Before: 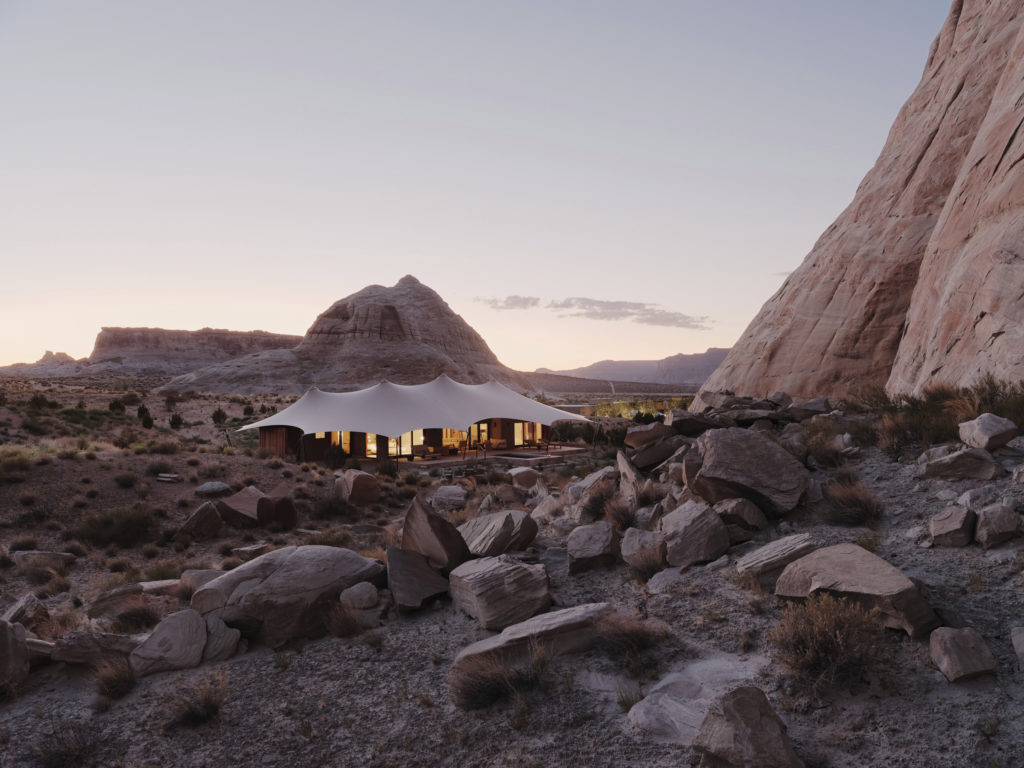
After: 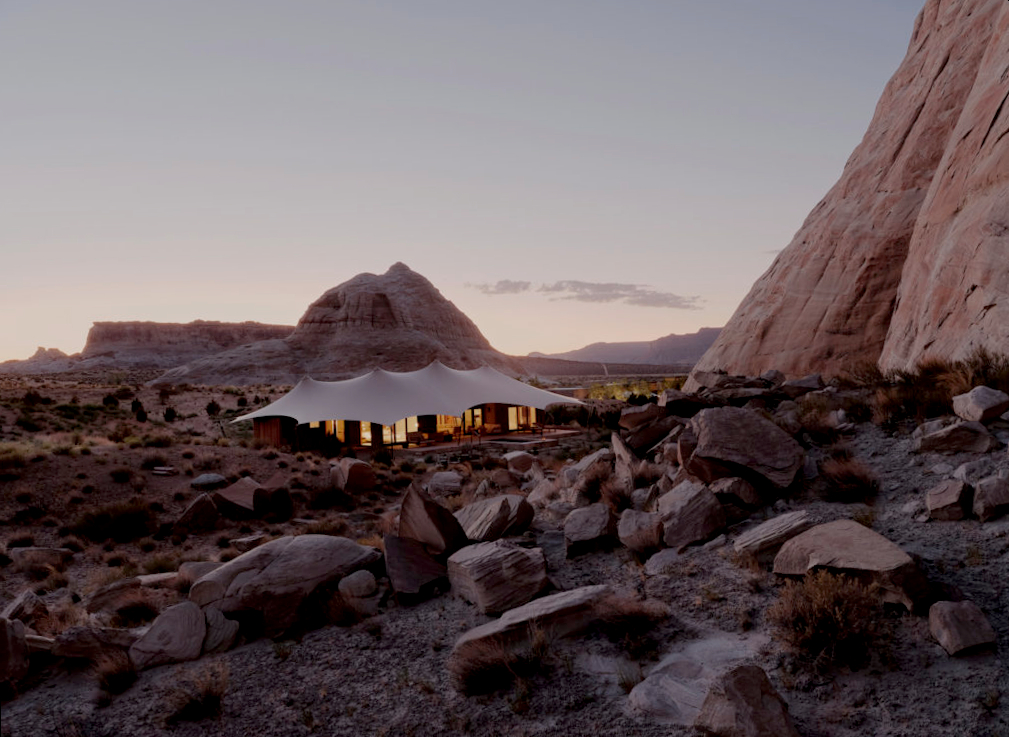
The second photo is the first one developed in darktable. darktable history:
rotate and perspective: rotation -1.42°, crop left 0.016, crop right 0.984, crop top 0.035, crop bottom 0.965
exposure: black level correction 0.011, exposure -0.478 EV, compensate highlight preservation false
